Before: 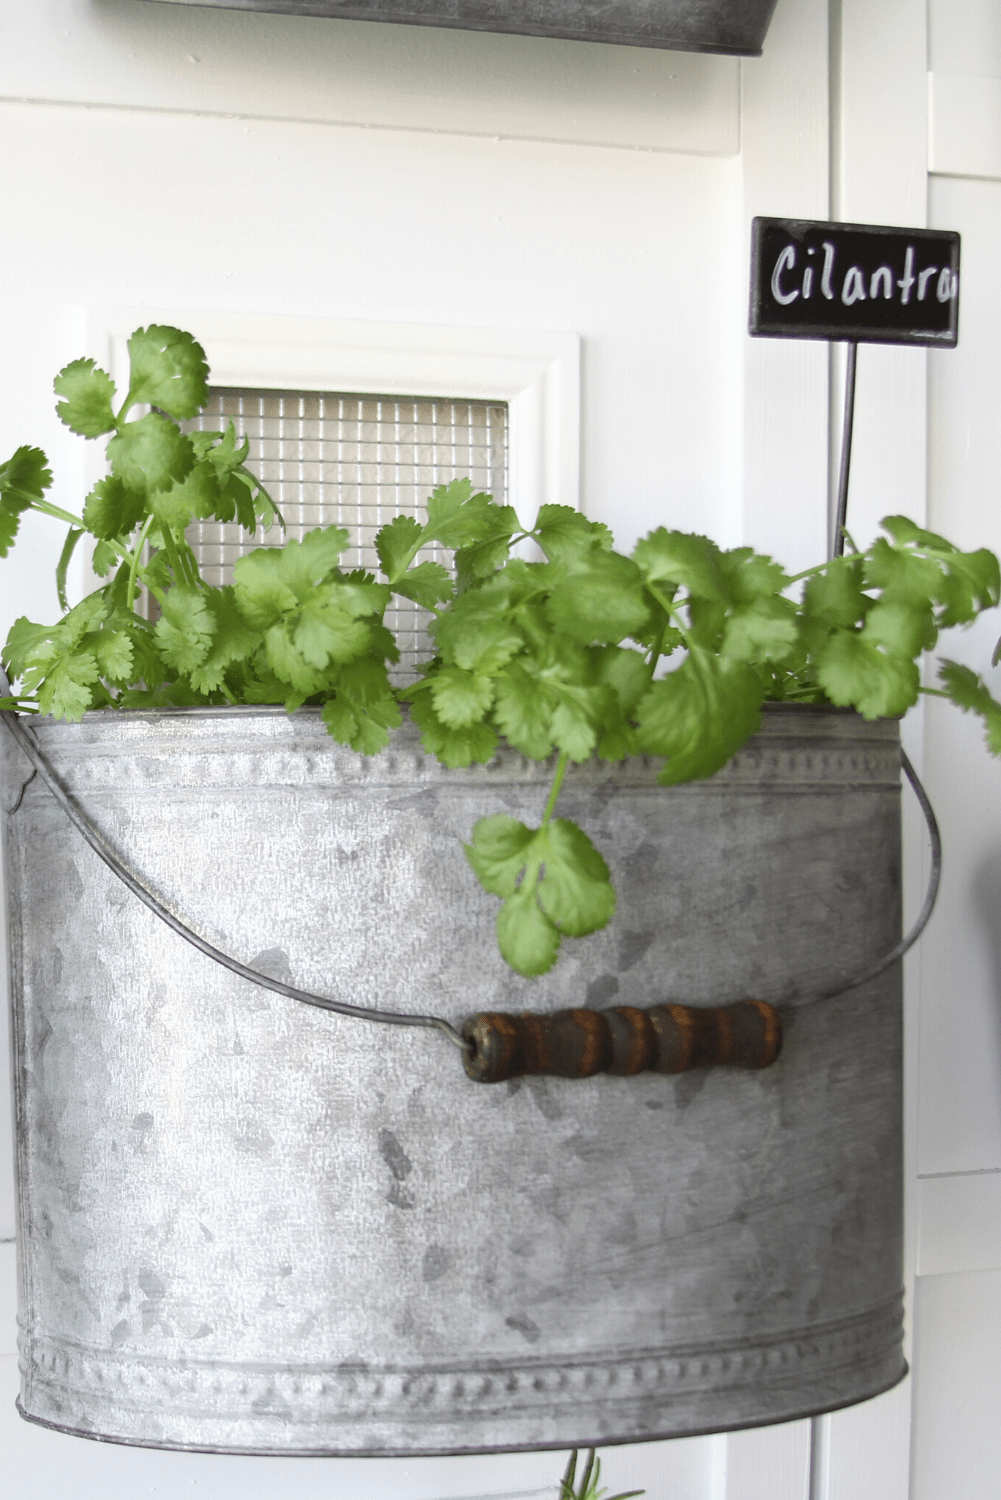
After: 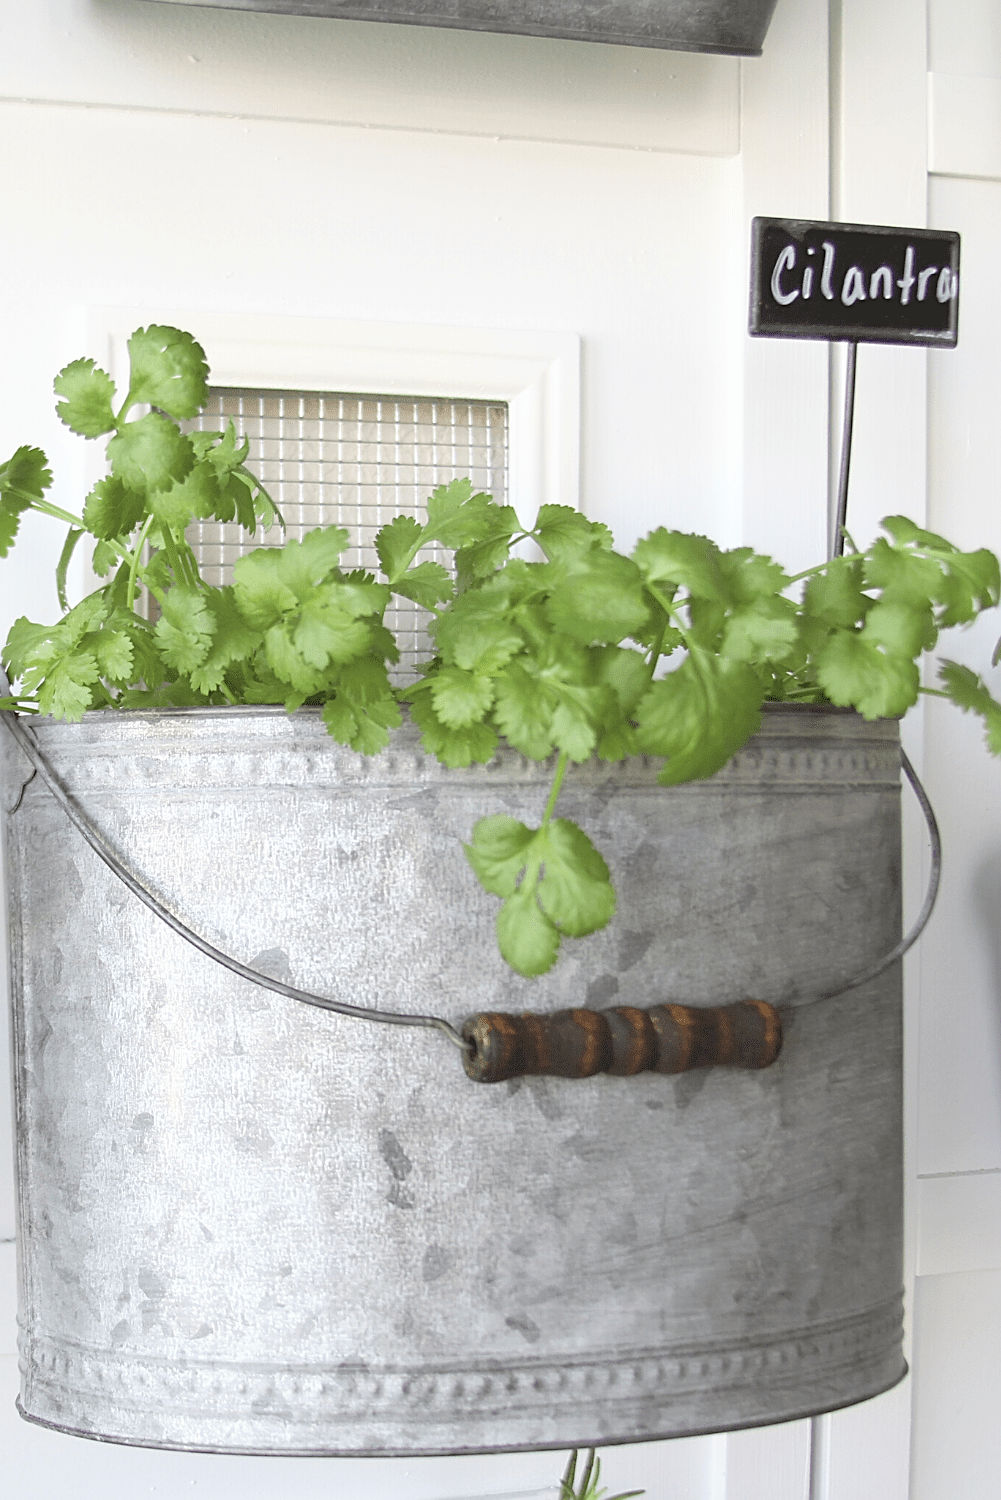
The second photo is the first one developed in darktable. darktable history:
contrast brightness saturation: brightness 0.15
sharpen: on, module defaults
